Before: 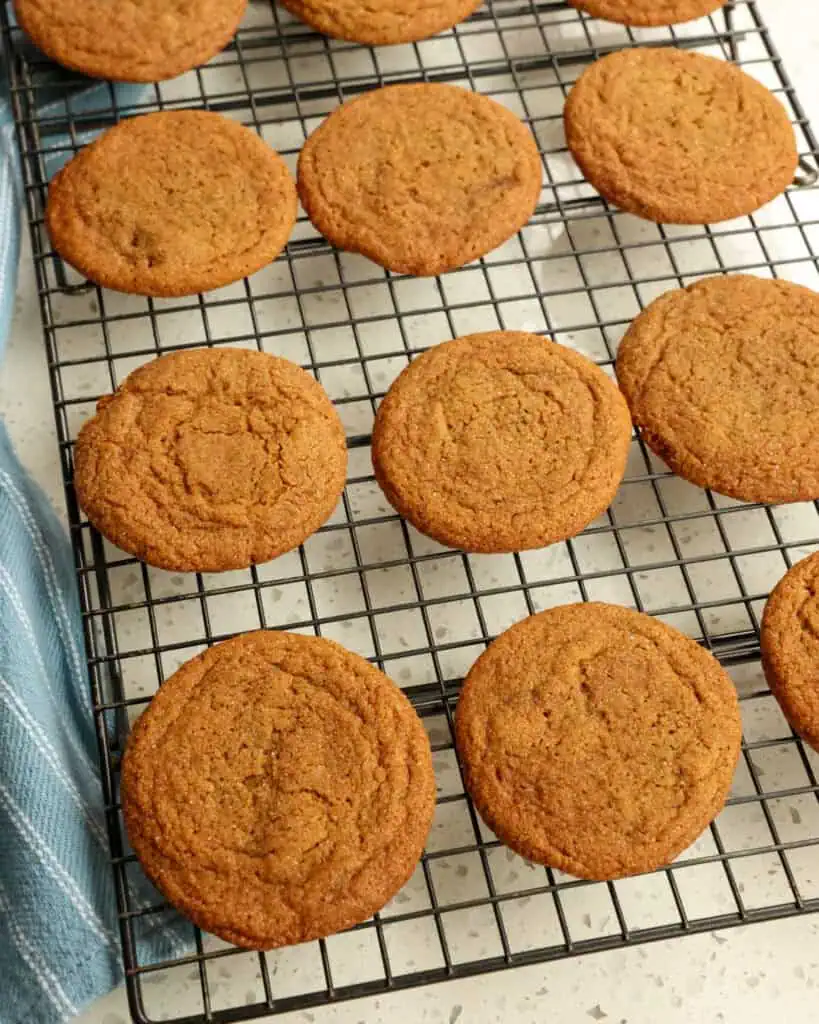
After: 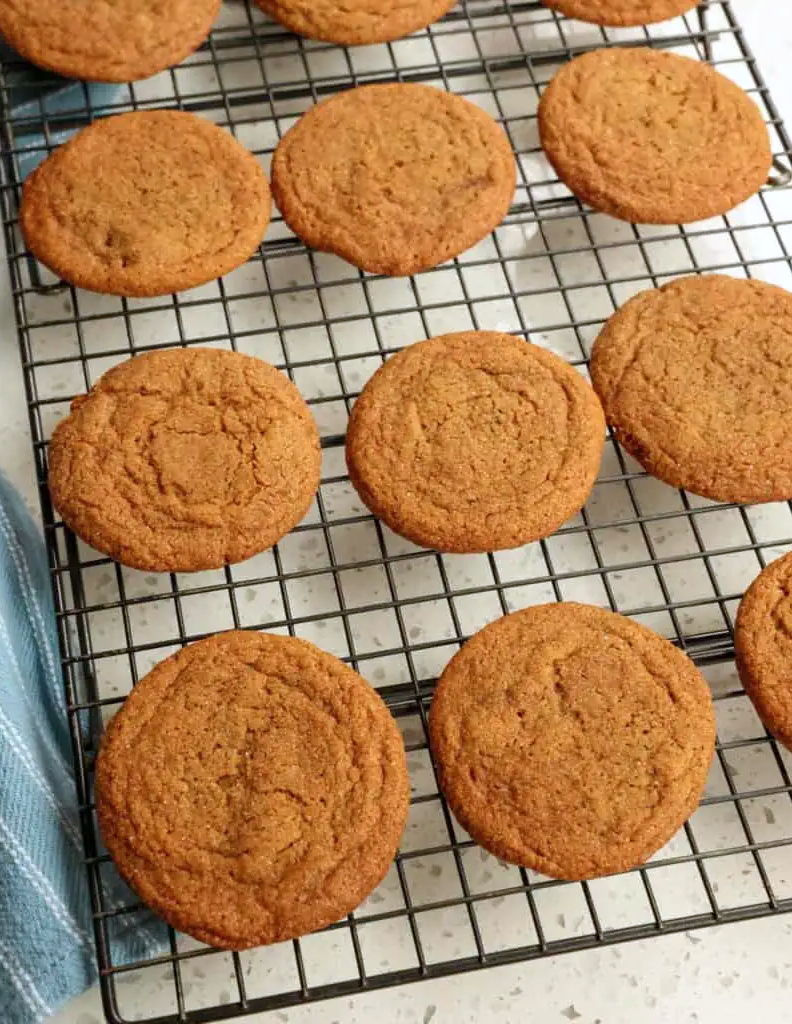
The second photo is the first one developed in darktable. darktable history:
crop and rotate: left 3.238%
tone equalizer: on, module defaults
color correction: highlights a* -0.137, highlights b* -5.91, shadows a* -0.137, shadows b* -0.137
